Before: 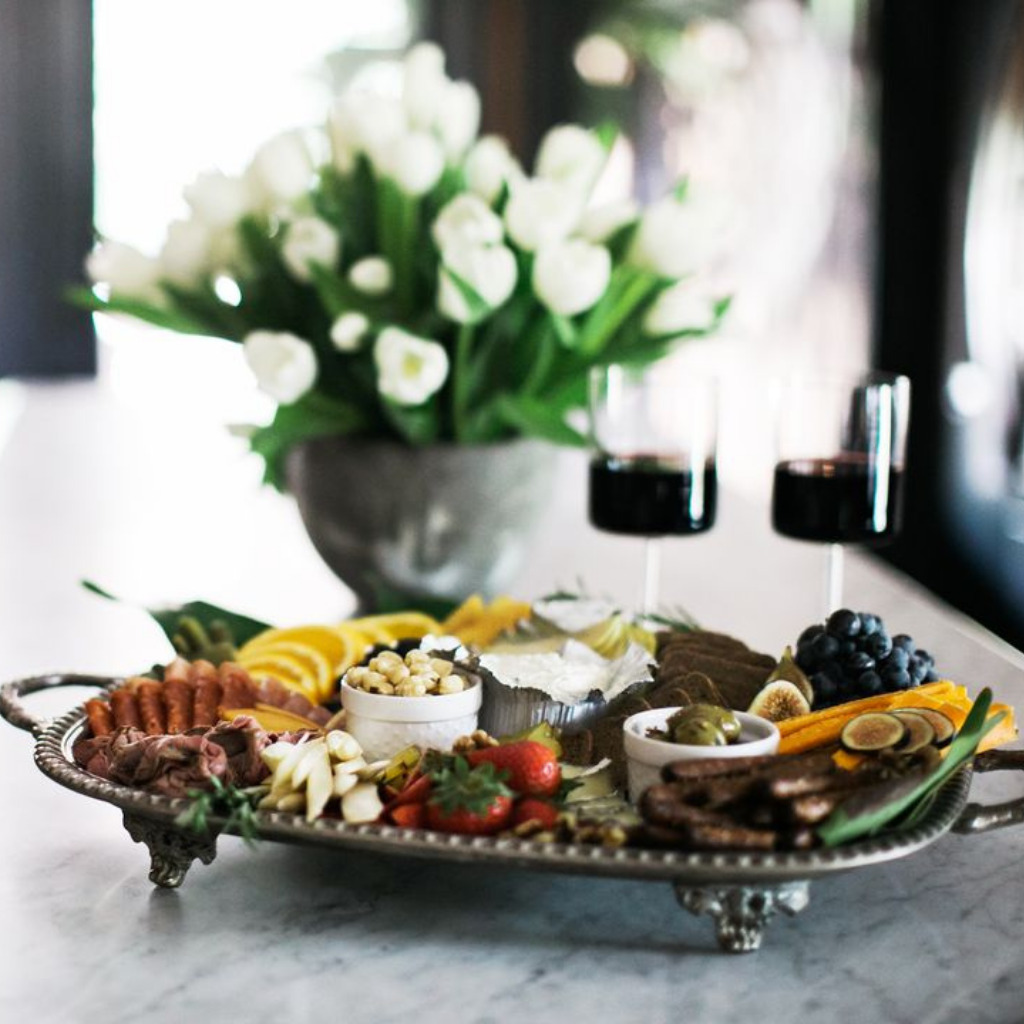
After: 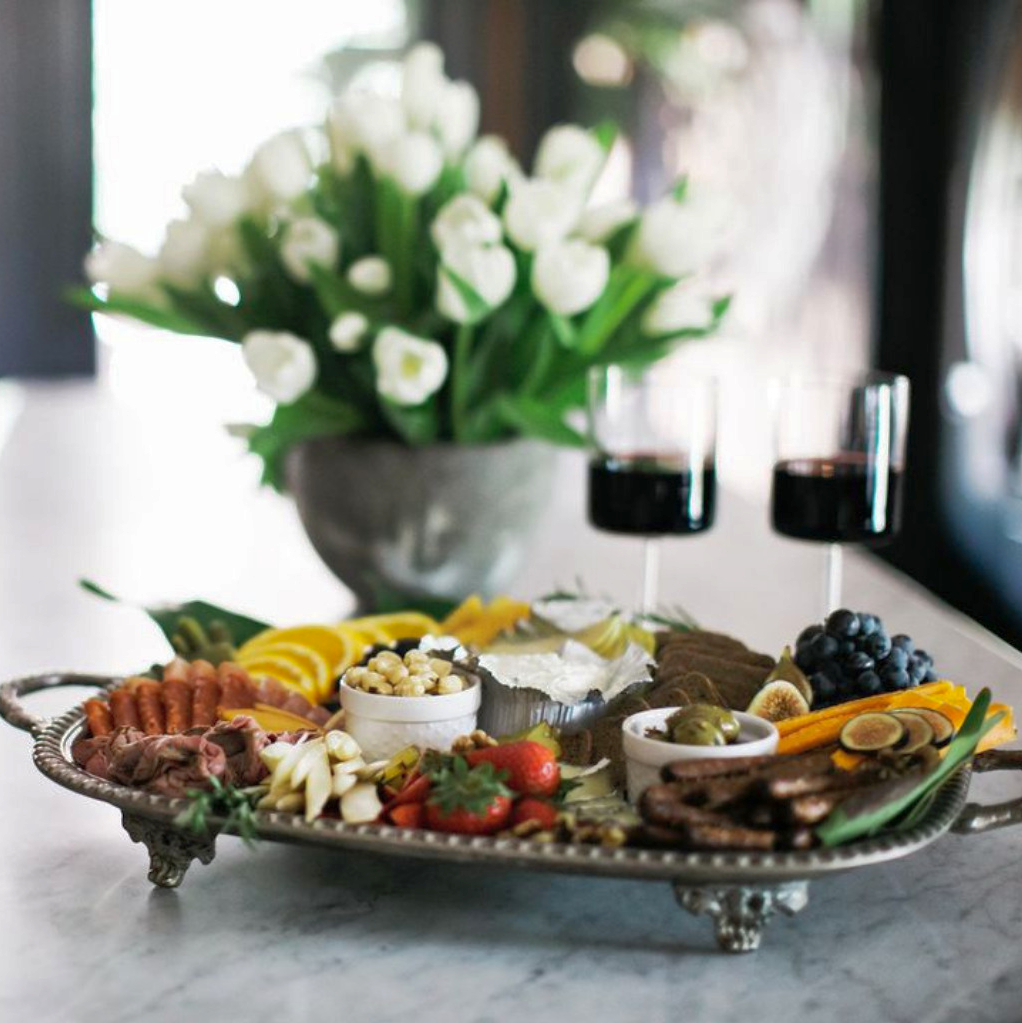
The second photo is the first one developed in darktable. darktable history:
crop and rotate: left 0.126%
shadows and highlights: on, module defaults
